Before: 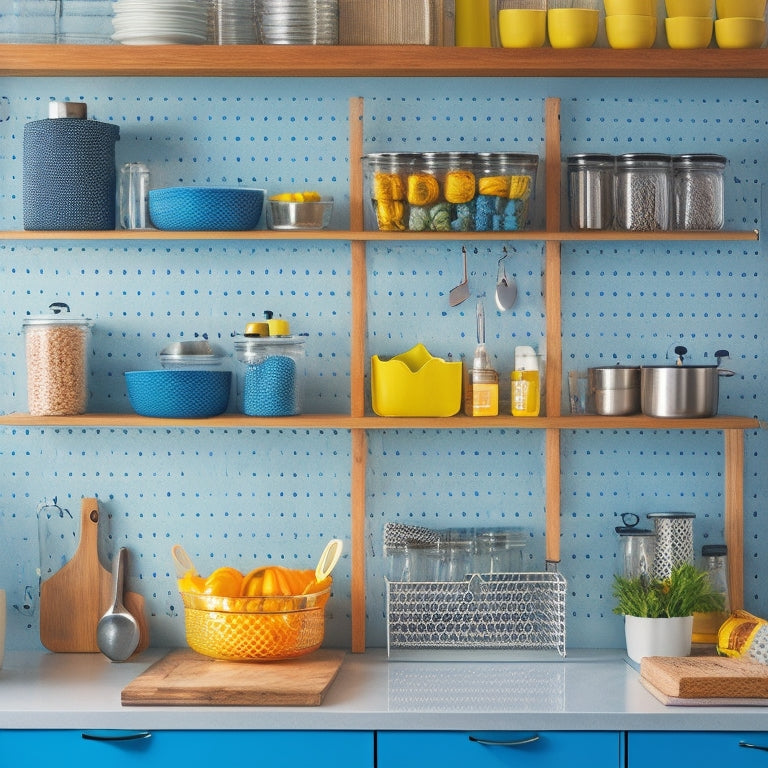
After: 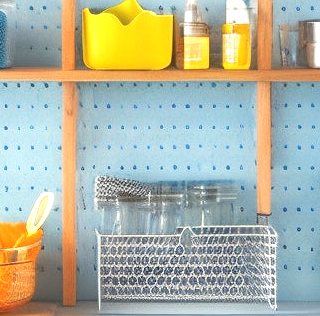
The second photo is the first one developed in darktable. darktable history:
crop: left 37.633%, top 45.198%, right 20.586%, bottom 13.646%
exposure: exposure 0.697 EV, compensate exposure bias true, compensate highlight preservation false
